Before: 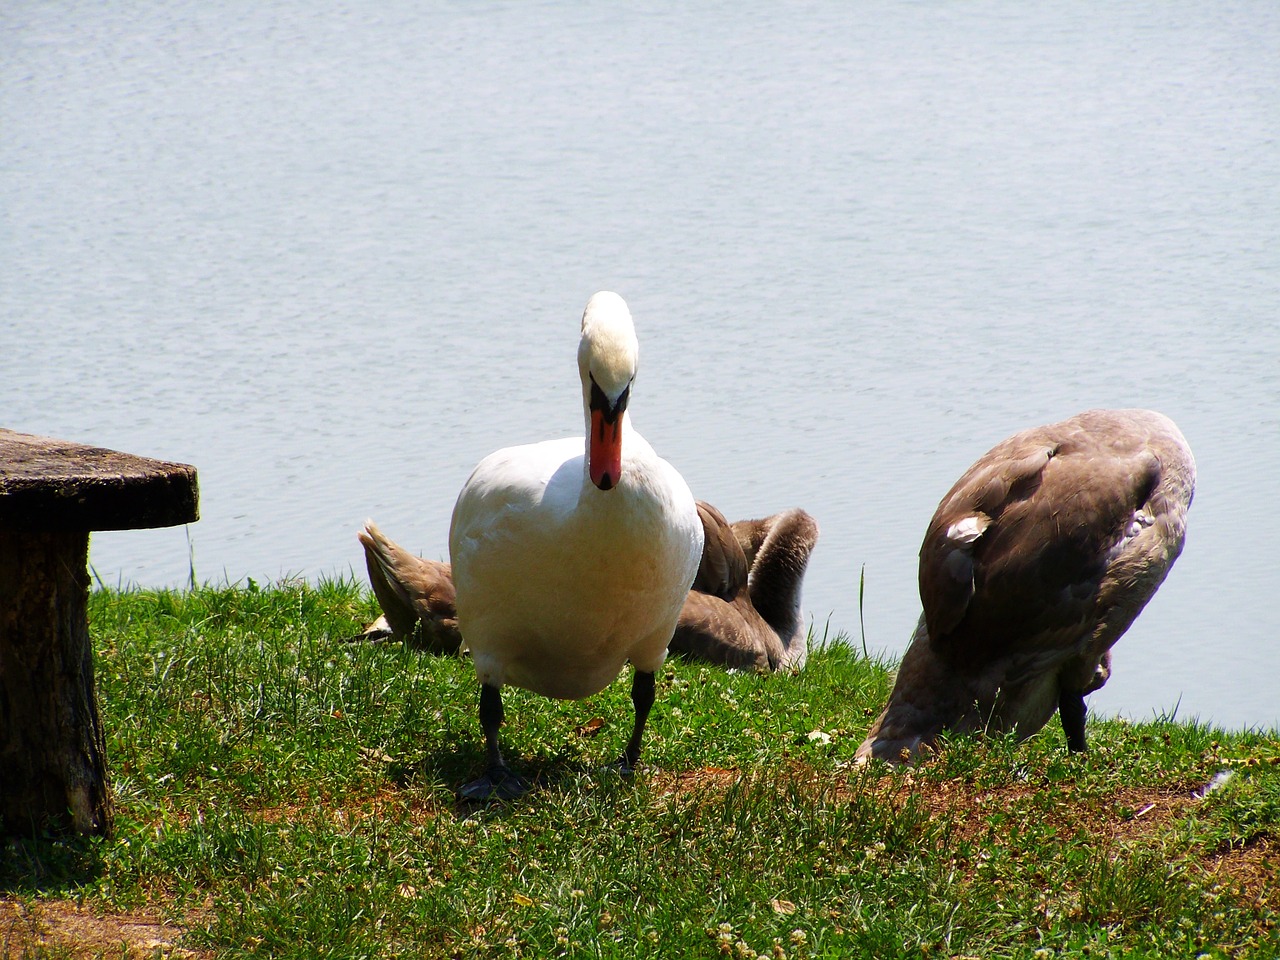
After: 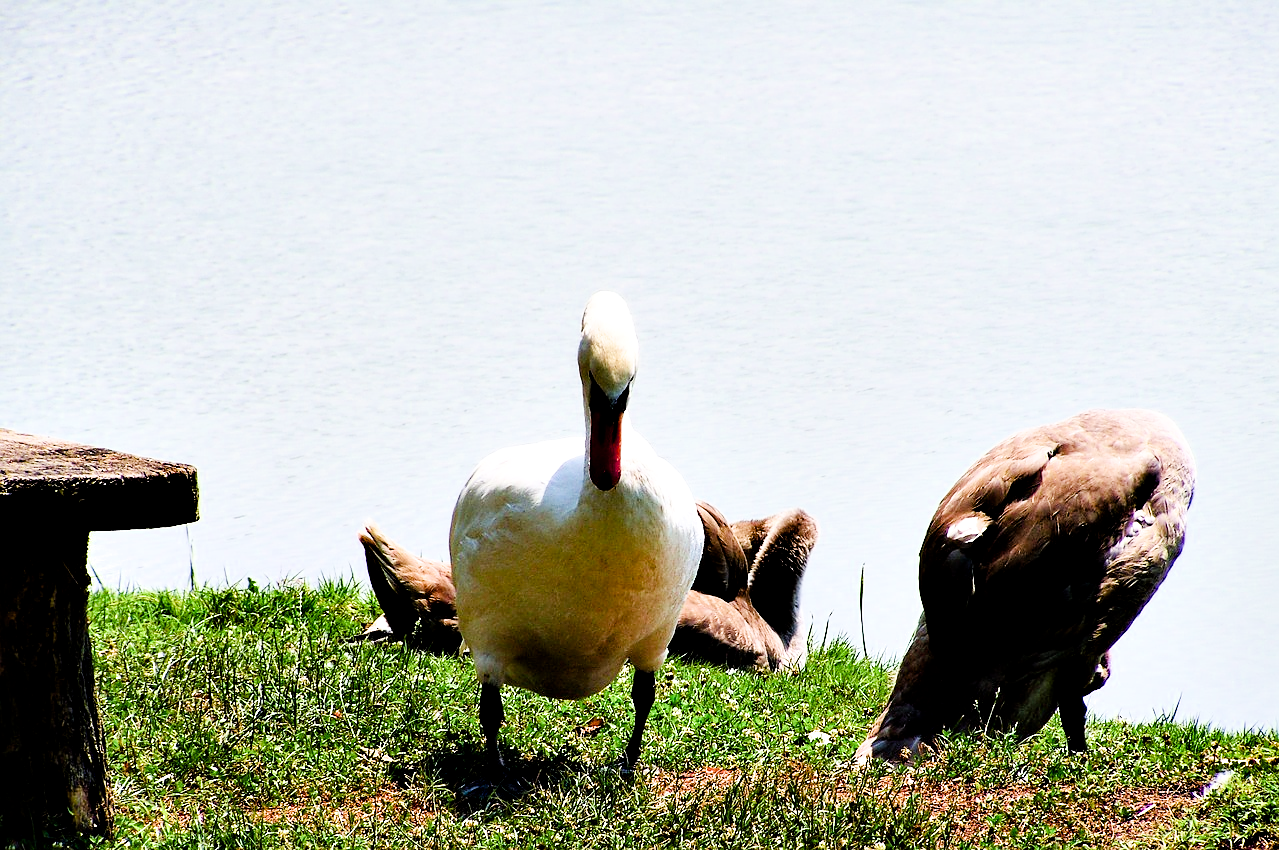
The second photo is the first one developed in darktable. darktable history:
crop and rotate: top 0%, bottom 11.384%
contrast equalizer: y [[0.6 ×6], [0.55 ×6], [0 ×6], [0 ×6], [0 ×6]]
exposure: black level correction 0.001, exposure 1.117 EV, compensate highlight preservation false
sharpen: radius 1.043, threshold 0.969
filmic rgb: black relative exposure -7.65 EV, white relative exposure 4.56 EV, hardness 3.61, contrast 1.052
local contrast: mode bilateral grid, contrast 100, coarseness 100, detail 108%, midtone range 0.2
color balance rgb: power › hue 71.49°, linear chroma grading › mid-tones 7.771%, perceptual saturation grading › global saturation 0.049%, perceptual saturation grading › highlights -15.893%, perceptual saturation grading › shadows 25.249%, perceptual brilliance grading › highlights 10.506%, perceptual brilliance grading › shadows -10.445%, global vibrance 15.303%
